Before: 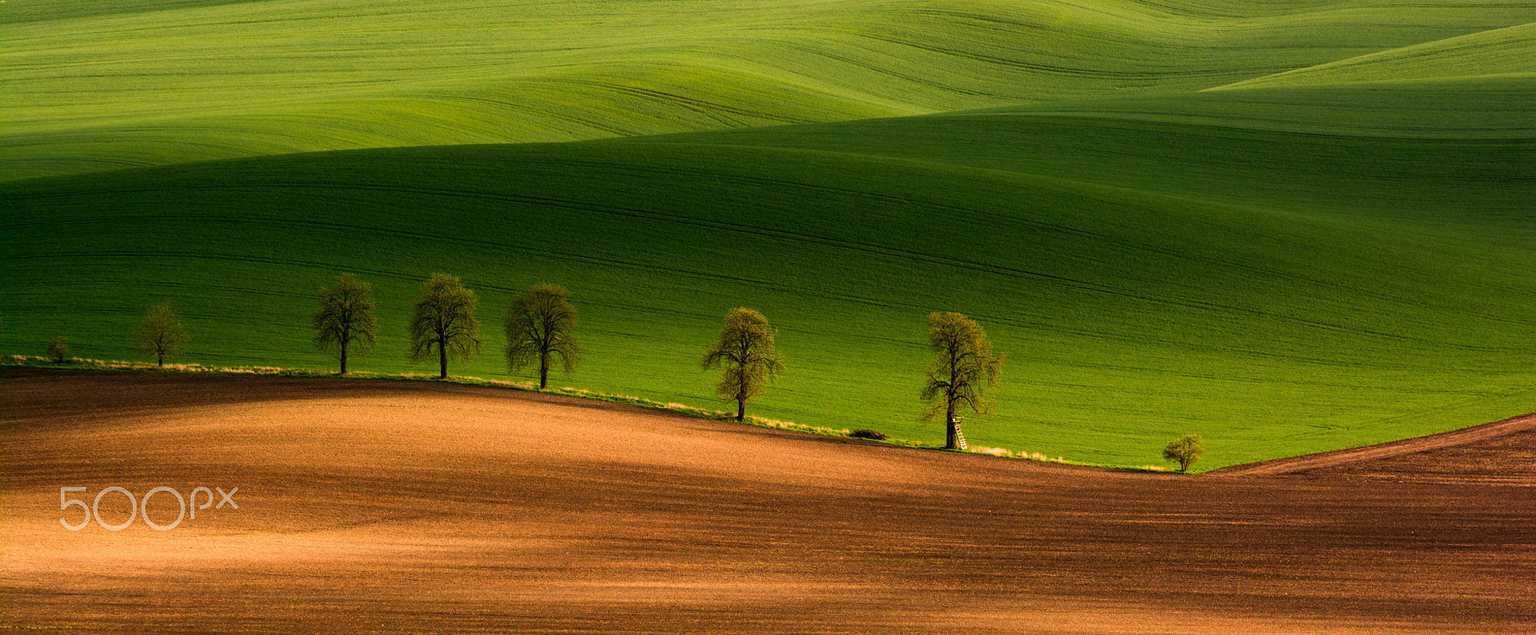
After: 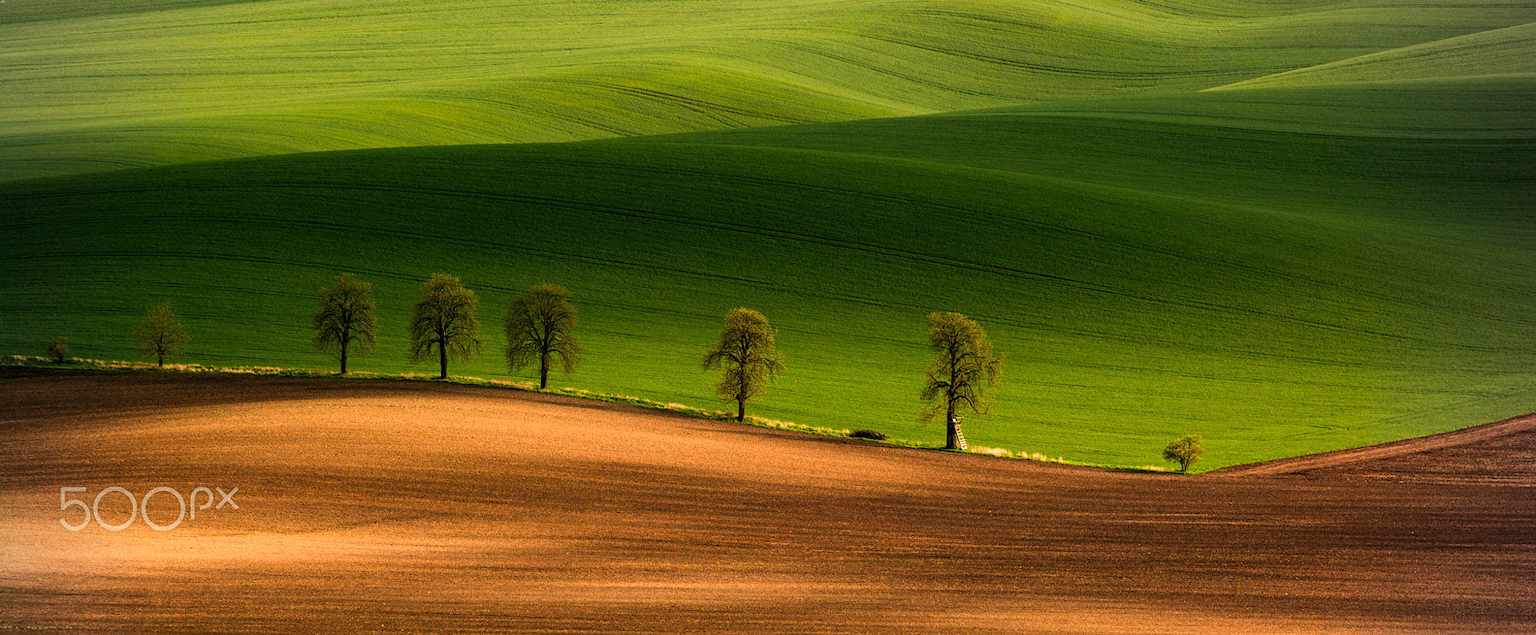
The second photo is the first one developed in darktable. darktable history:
vignetting: center (-0.03, 0.239)
levels: levels [0.016, 0.492, 0.969]
